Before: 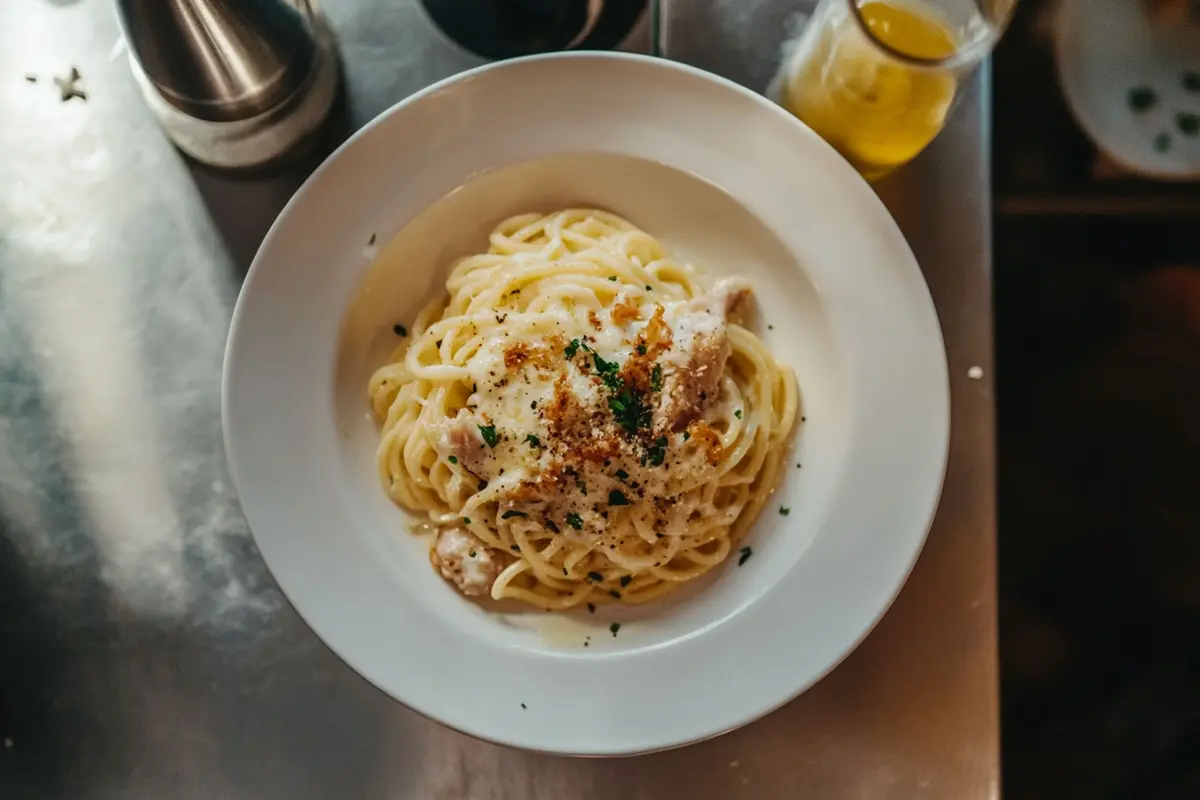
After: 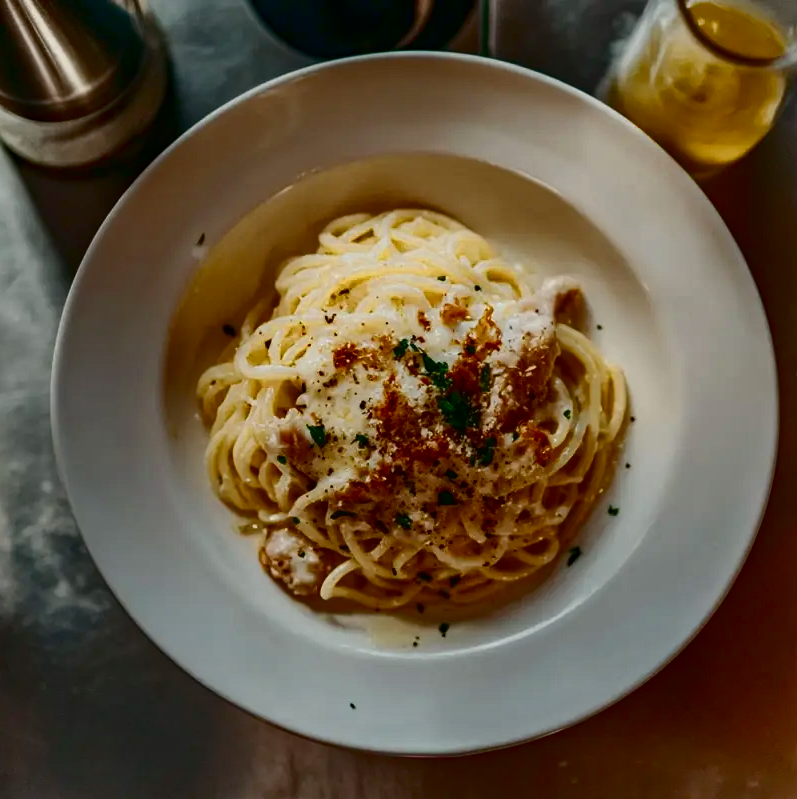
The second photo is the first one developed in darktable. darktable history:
tone equalizer: -8 EV 0.247 EV, -7 EV 0.383 EV, -6 EV 0.415 EV, -5 EV 0.237 EV, -3 EV -0.258 EV, -2 EV -0.412 EV, -1 EV -0.421 EV, +0 EV -0.261 EV
color balance rgb: perceptual saturation grading › global saturation 0.112%, perceptual saturation grading › highlights -32.158%, perceptual saturation grading › mid-tones 5.493%, perceptual saturation grading › shadows 17.444%, global vibrance 15.863%, saturation formula JzAzBz (2021)
crop and rotate: left 14.307%, right 19.215%
contrast brightness saturation: contrast 0.209, brightness -0.114, saturation 0.214
haze removal: adaptive false
